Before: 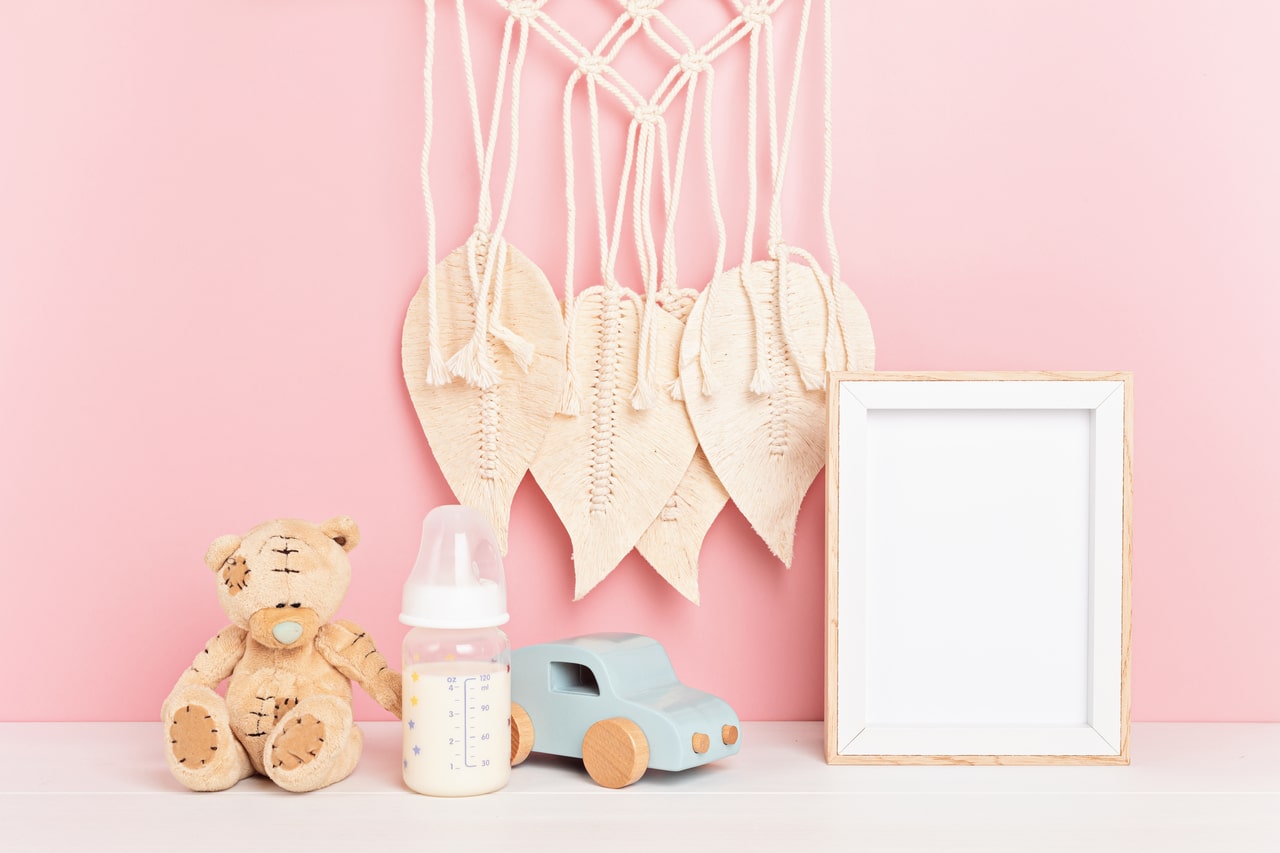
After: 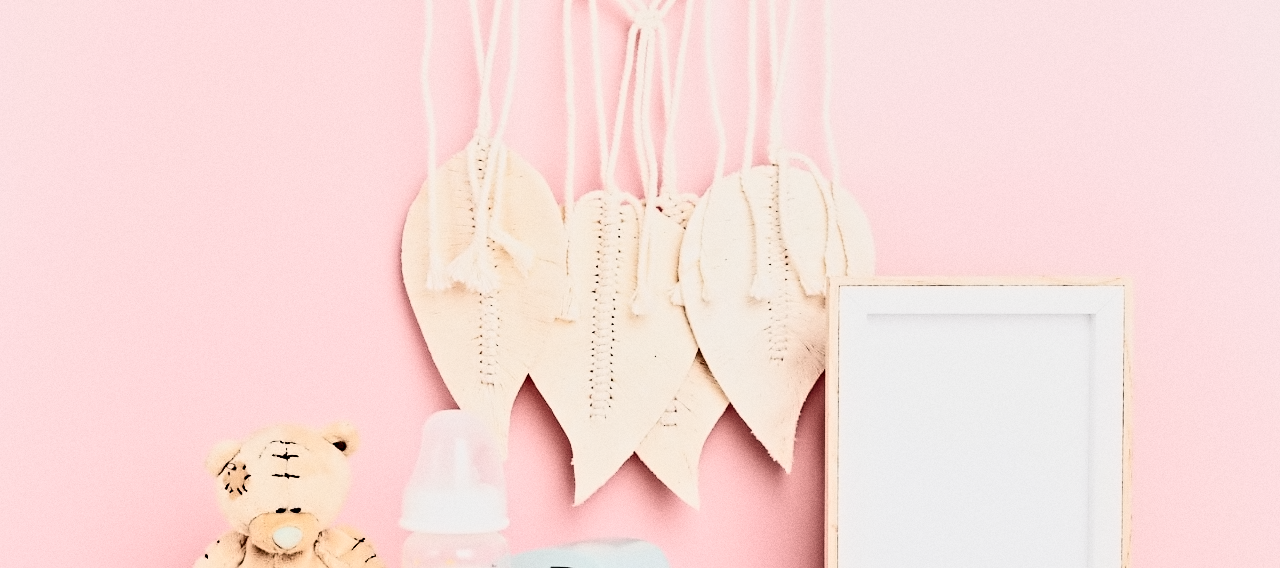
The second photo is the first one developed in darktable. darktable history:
contrast brightness saturation: contrast 0.5, saturation -0.1
crop: top 11.166%, bottom 22.168%
contrast equalizer: octaves 7, y [[0.5, 0.542, 0.583, 0.625, 0.667, 0.708], [0.5 ×6], [0.5 ×6], [0, 0.033, 0.067, 0.1, 0.133, 0.167], [0, 0.05, 0.1, 0.15, 0.2, 0.25]]
grain: coarseness 0.09 ISO
filmic rgb: black relative exposure -6.15 EV, white relative exposure 6.96 EV, hardness 2.23, color science v6 (2022)
